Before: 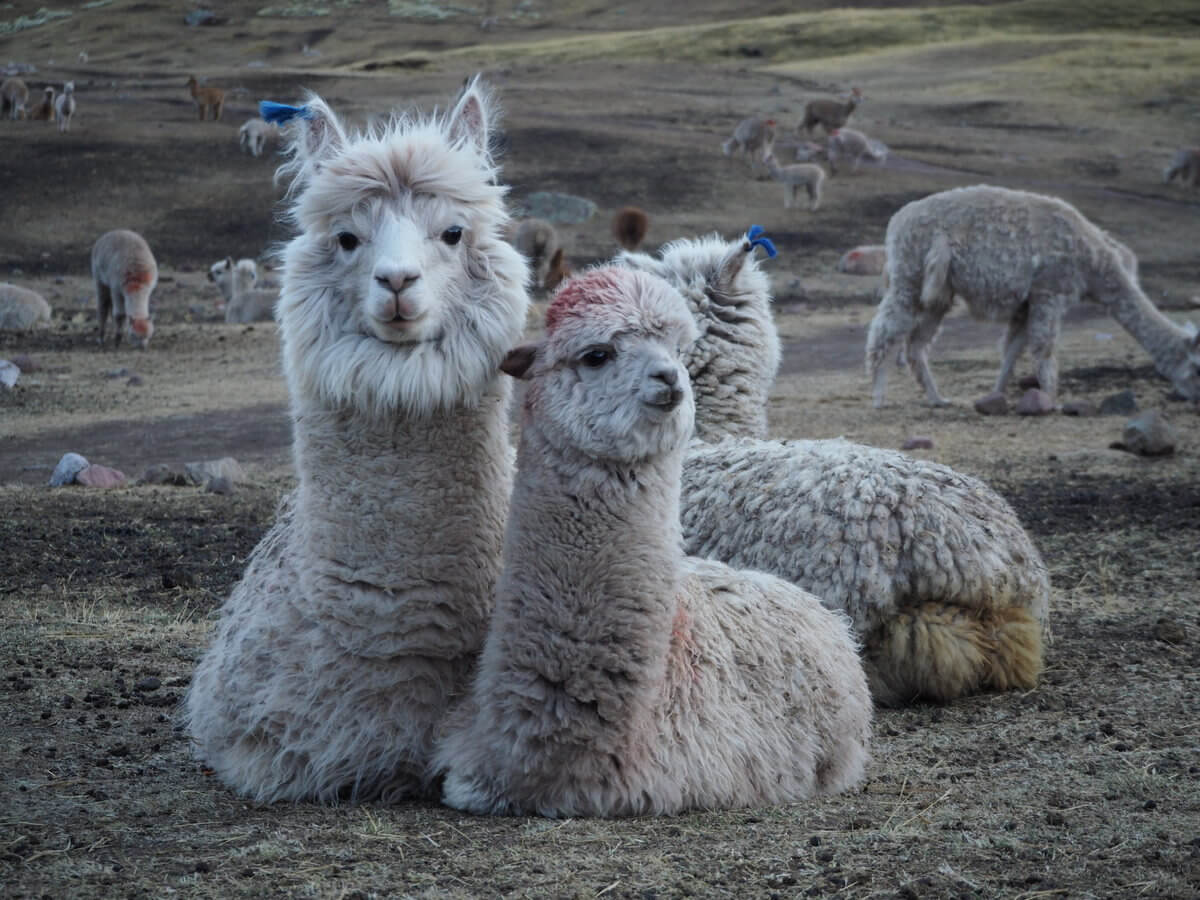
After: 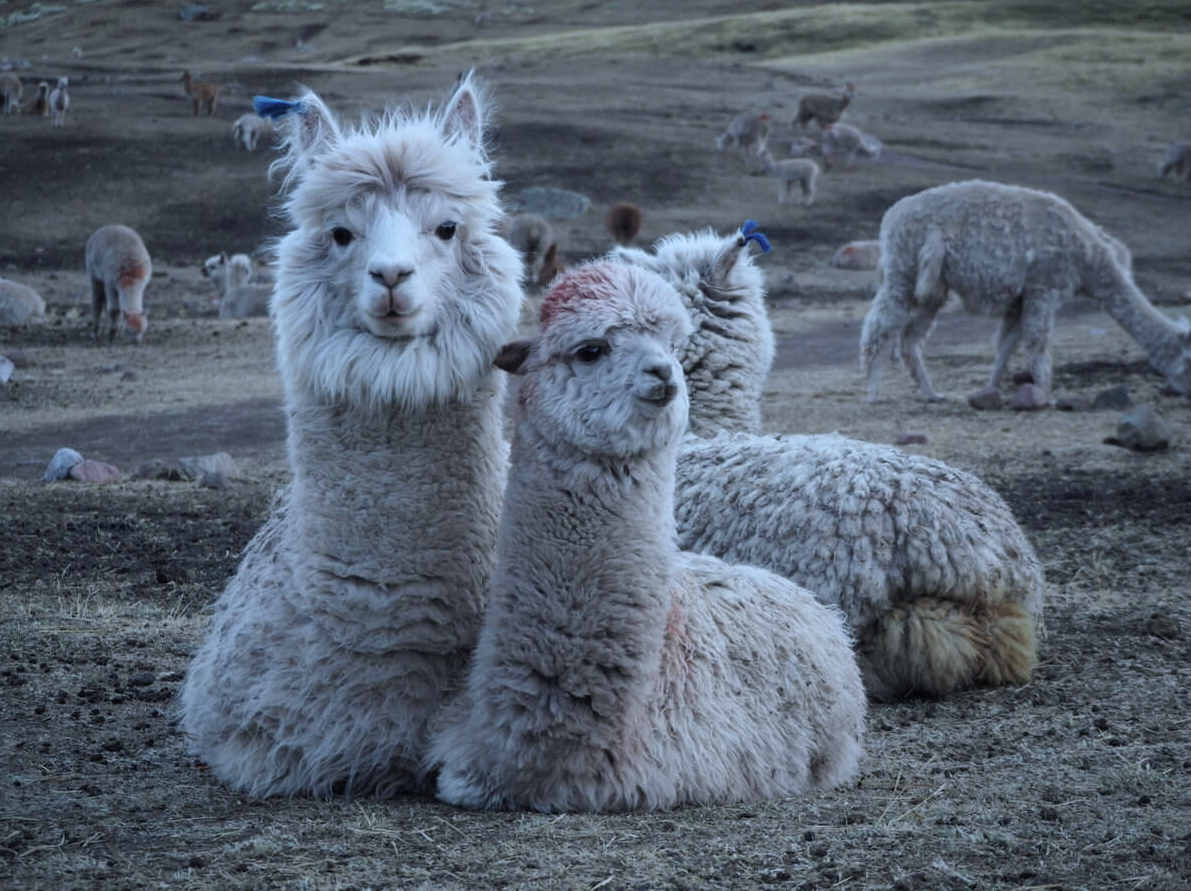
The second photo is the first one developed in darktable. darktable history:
color calibration: illuminant as shot in camera, x 0.379, y 0.381, temperature 4095.31 K
crop: left 0.506%, top 0.585%, right 0.237%, bottom 0.37%
color correction: highlights b* -0.019, saturation 0.788
